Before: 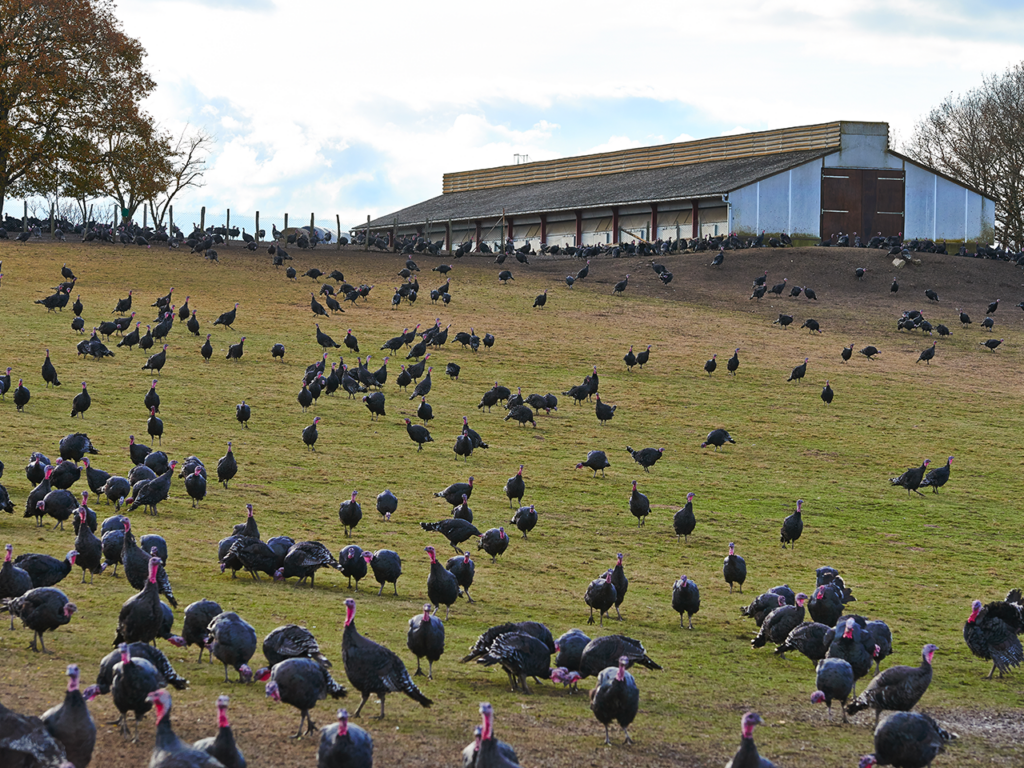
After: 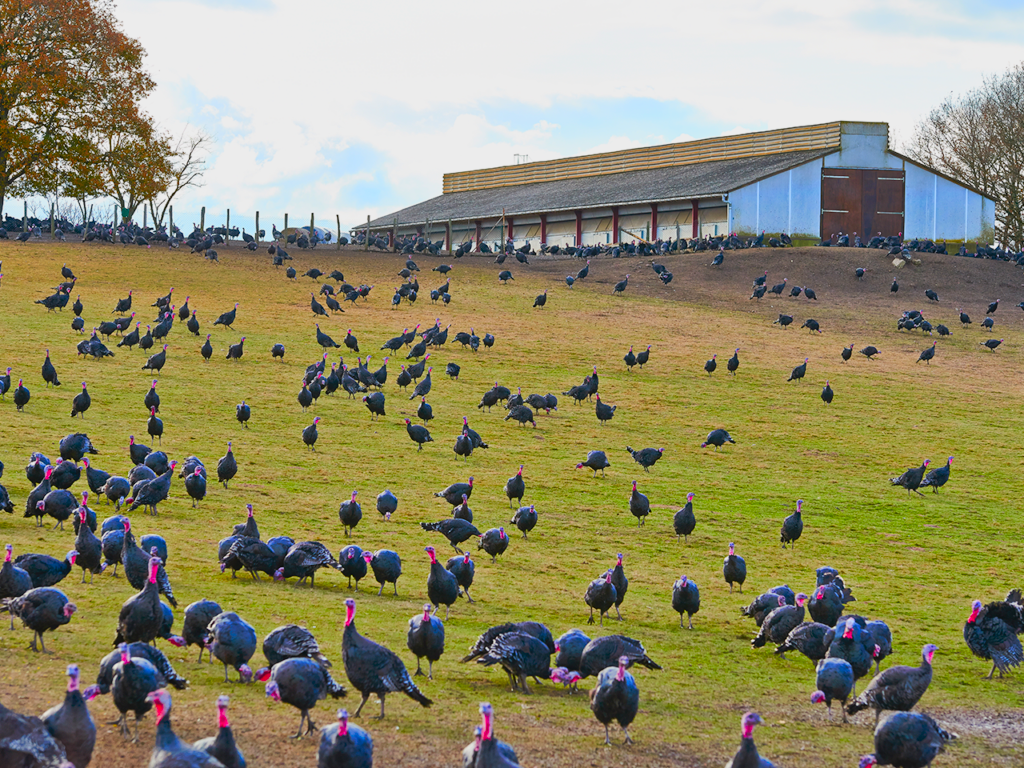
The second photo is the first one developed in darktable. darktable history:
contrast brightness saturation: contrast 0.16, saturation 0.32
tone curve: curves: ch0 [(0, 0) (0.004, 0.008) (0.077, 0.156) (0.169, 0.29) (0.774, 0.774) (0.988, 0.926)], color space Lab, linked channels, preserve colors none
